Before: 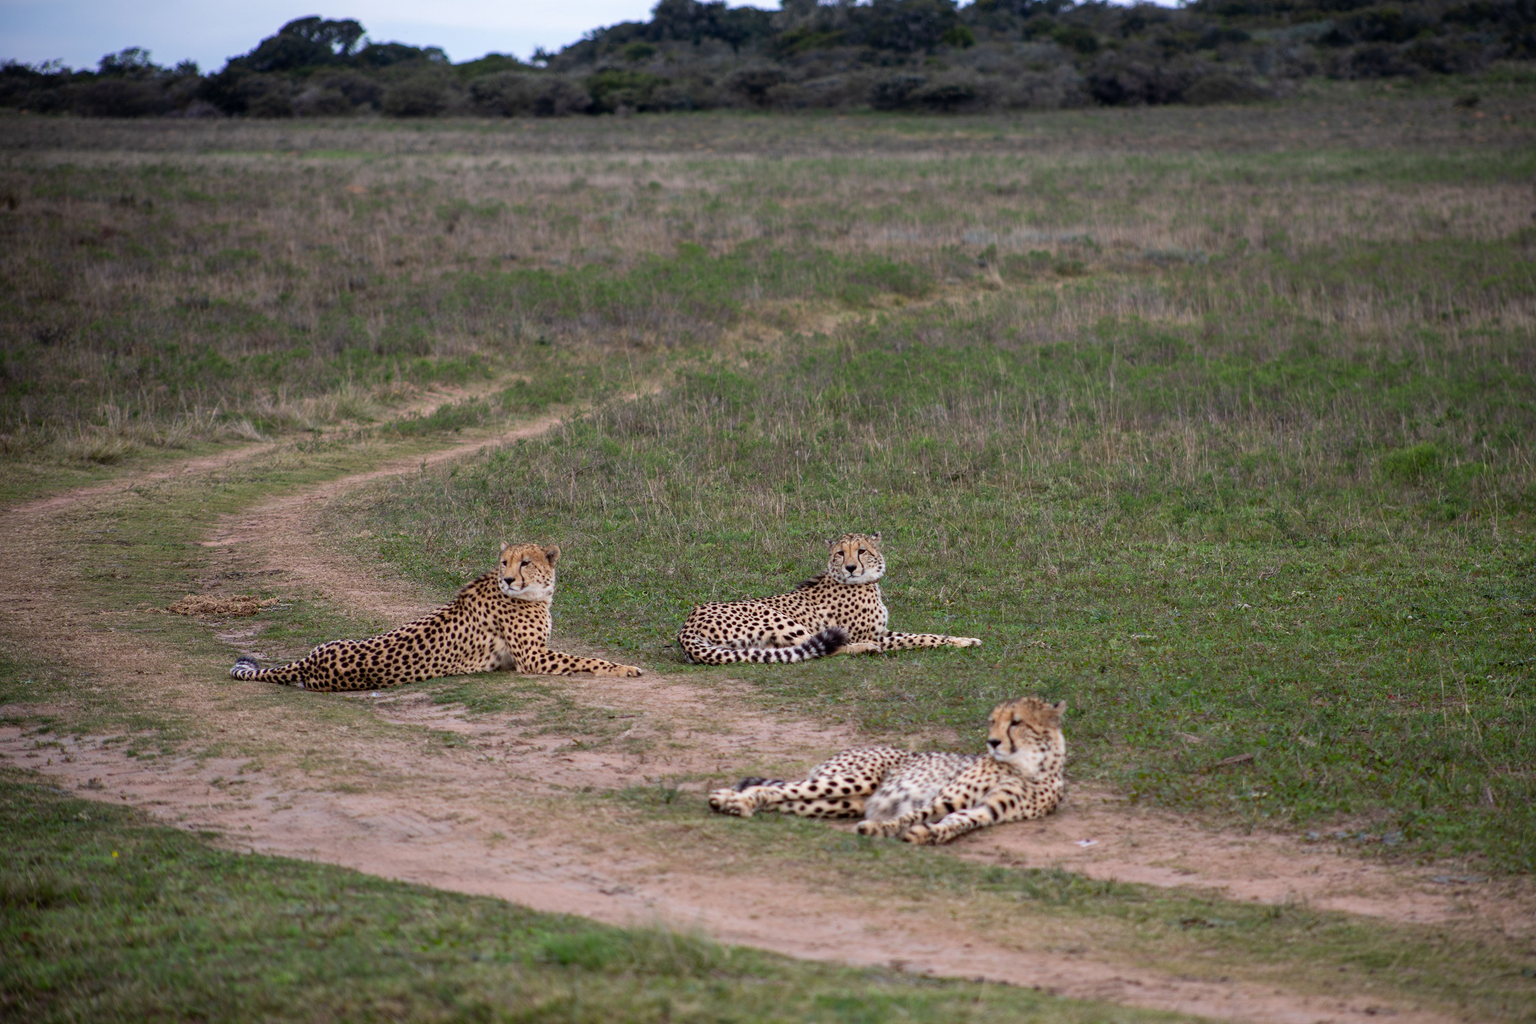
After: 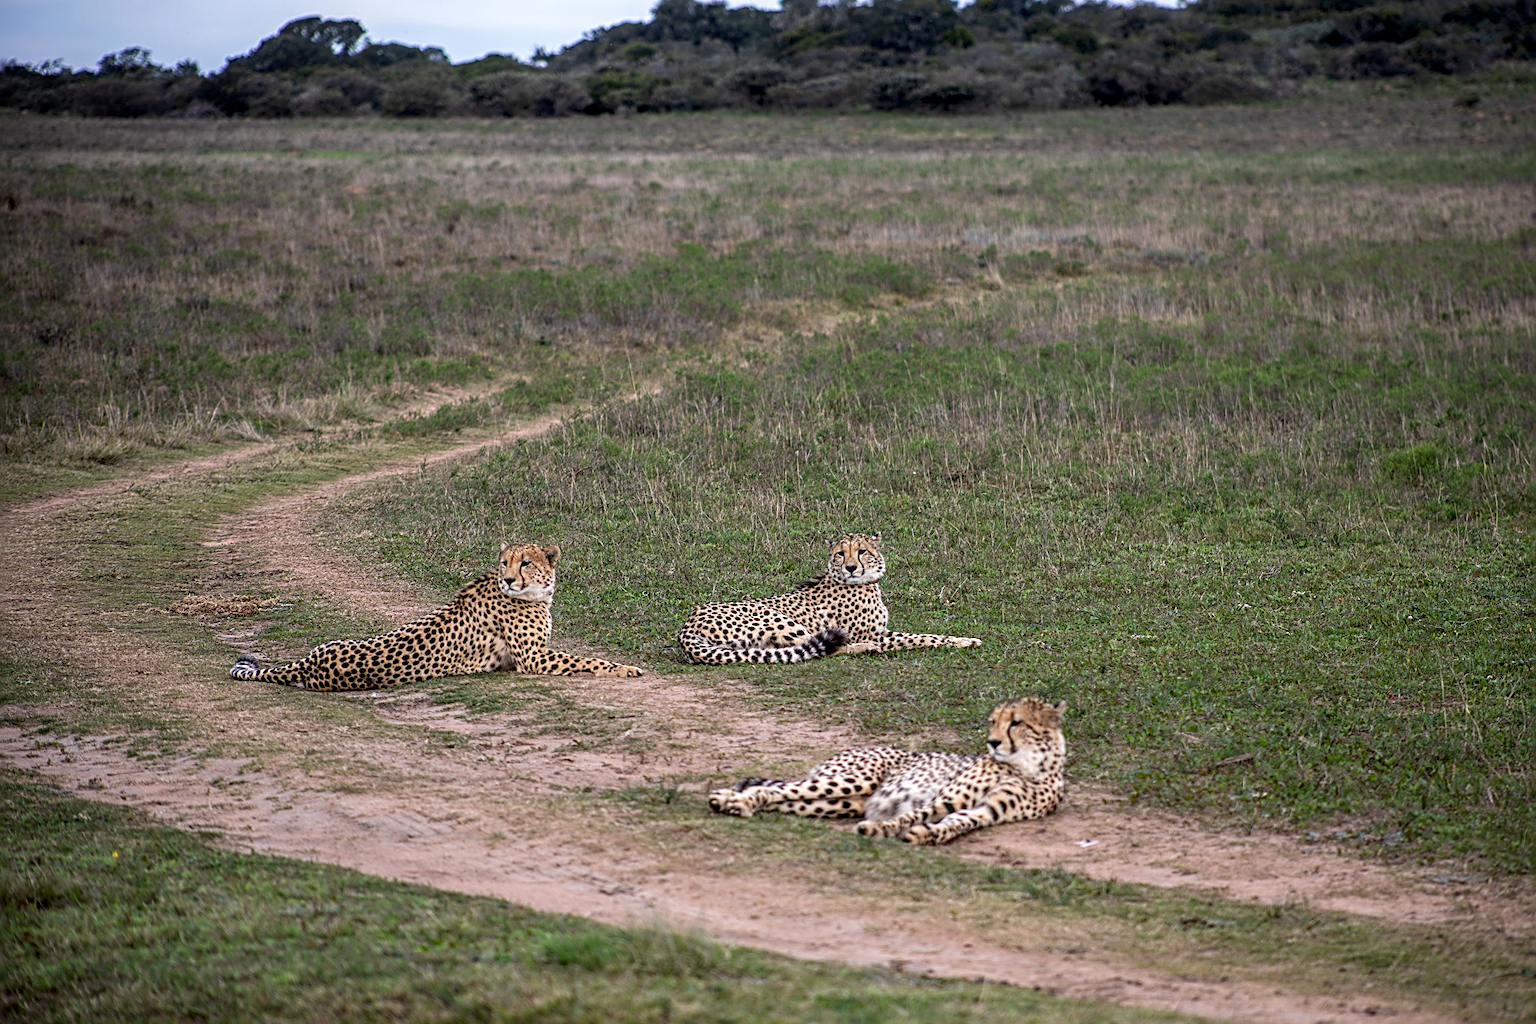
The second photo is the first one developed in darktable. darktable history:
exposure: exposure 0.084 EV, compensate exposure bias true, compensate highlight preservation false
local contrast: detail 130%
sharpen: radius 3.018, amount 0.754
